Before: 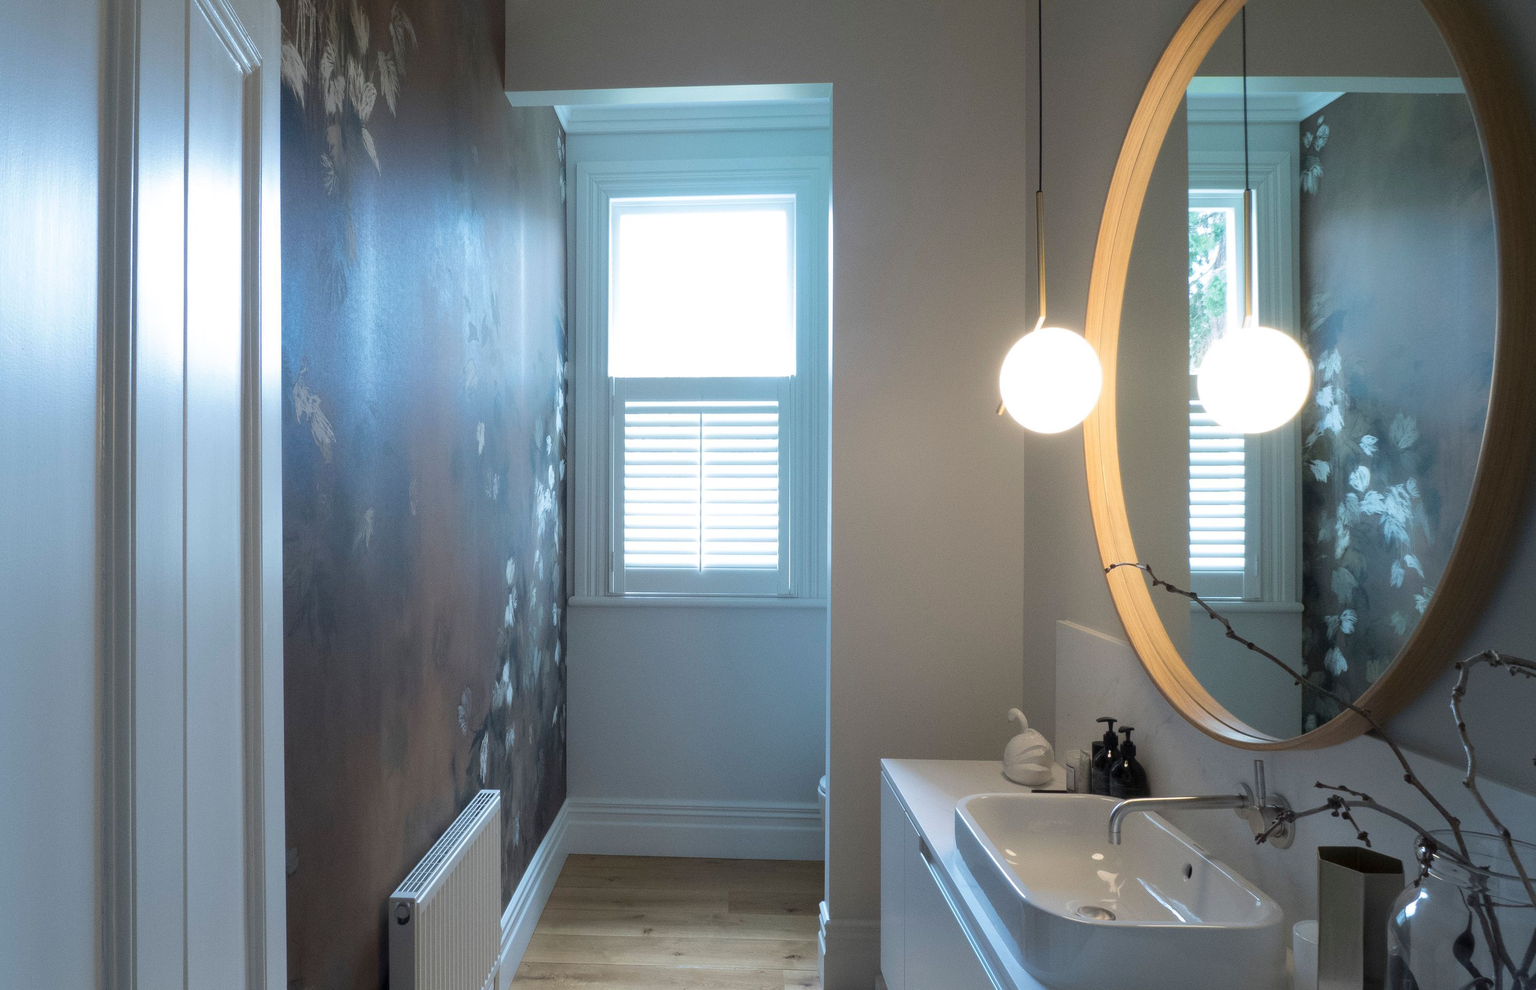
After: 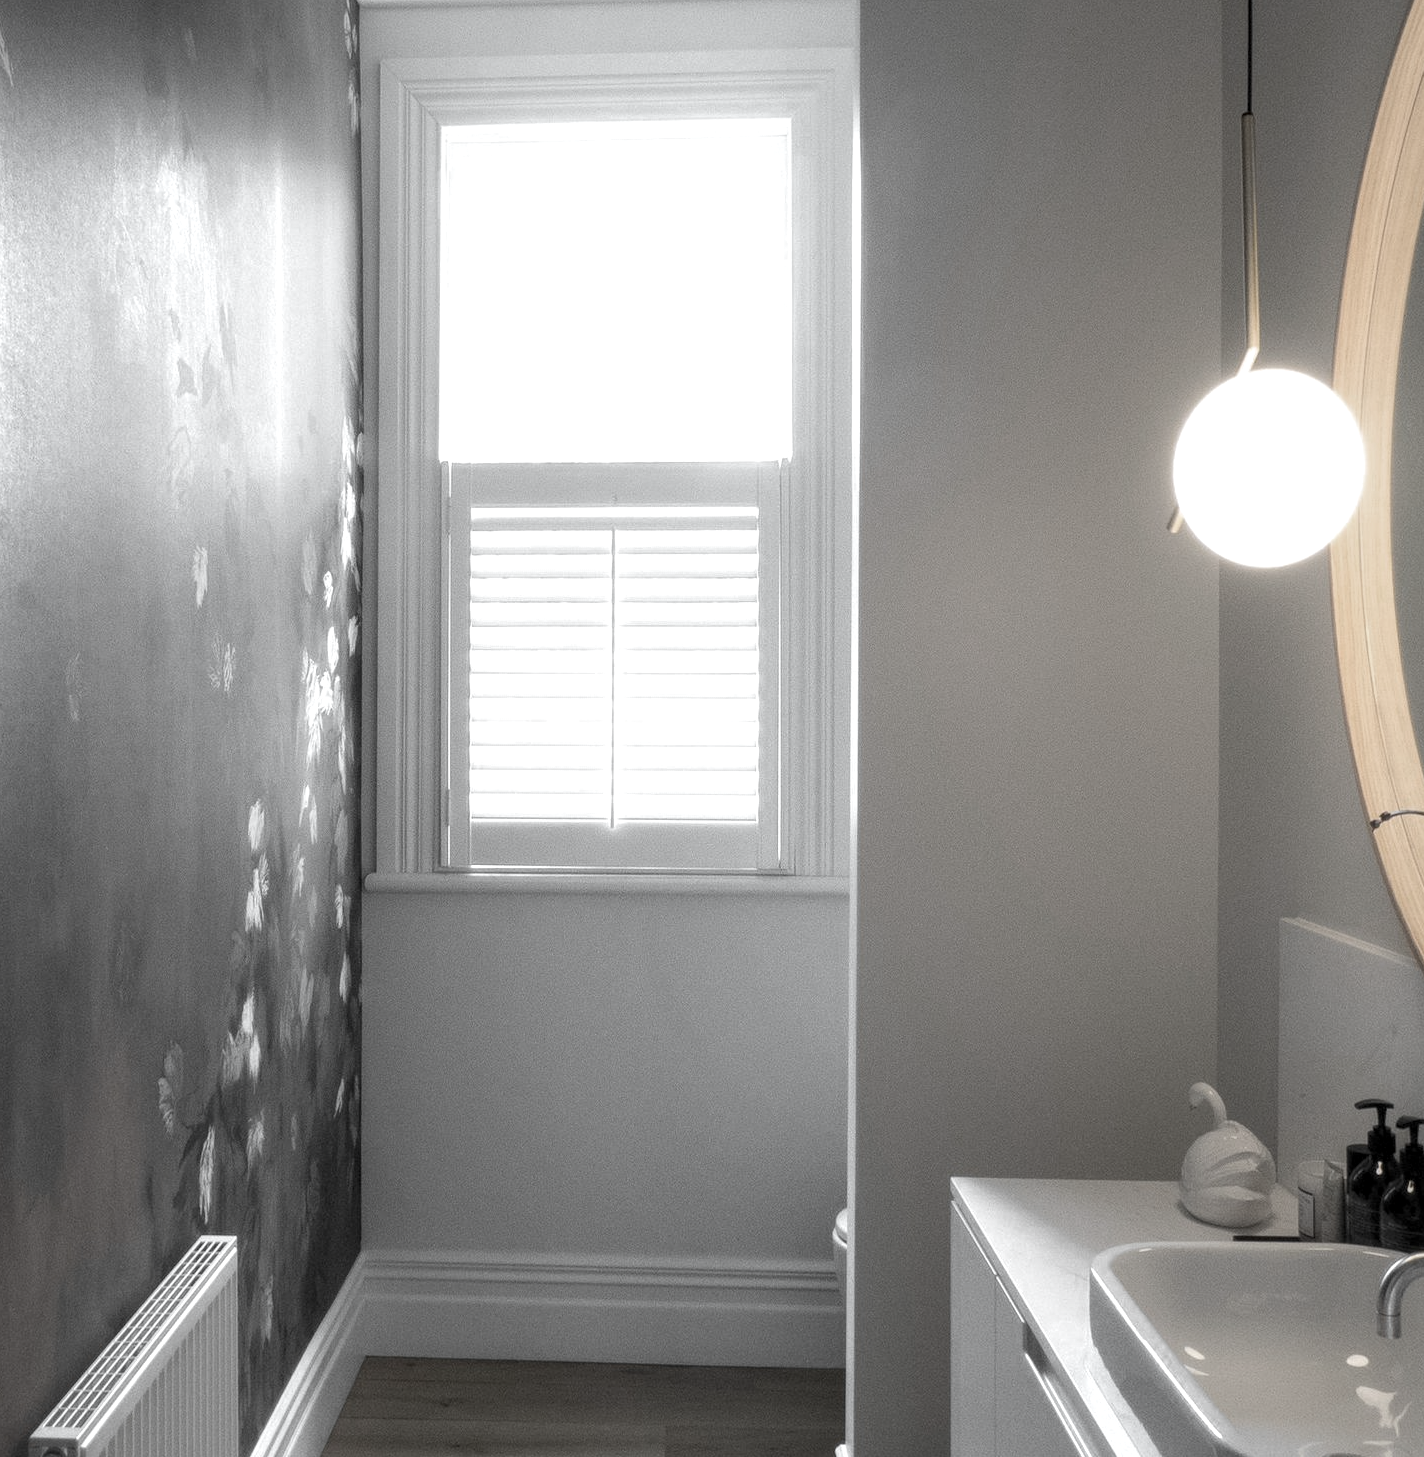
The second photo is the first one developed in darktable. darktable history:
crop and rotate: angle 0.02°, left 24.353%, top 13.219%, right 26.156%, bottom 8.224%
local contrast: on, module defaults
color zones: curves: ch0 [(0, 0.613) (0.01, 0.613) (0.245, 0.448) (0.498, 0.529) (0.642, 0.665) (0.879, 0.777) (0.99, 0.613)]; ch1 [(0, 0.035) (0.121, 0.189) (0.259, 0.197) (0.415, 0.061) (0.589, 0.022) (0.732, 0.022) (0.857, 0.026) (0.991, 0.053)]
